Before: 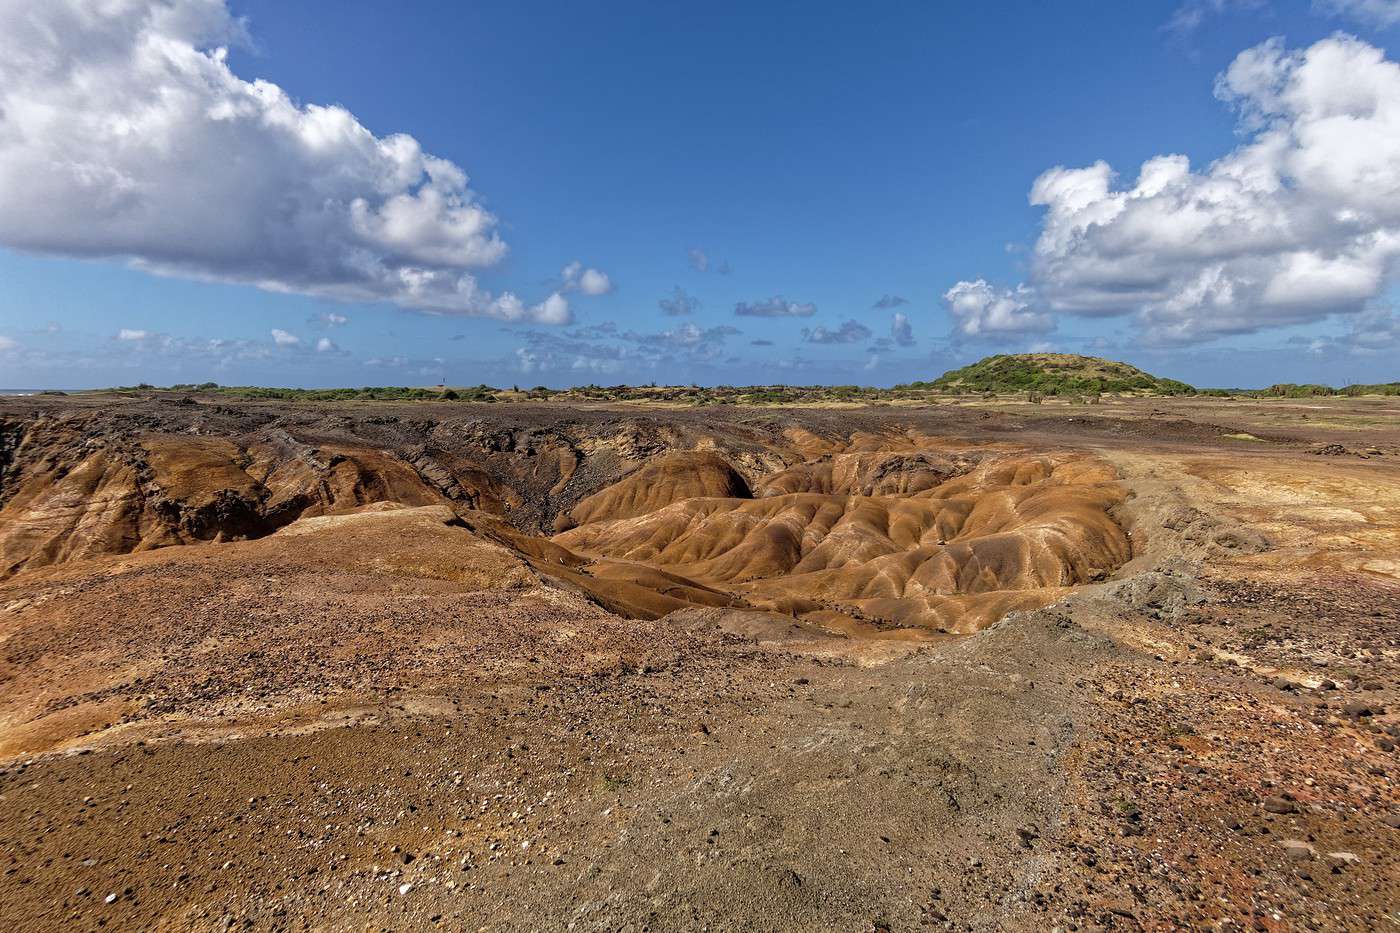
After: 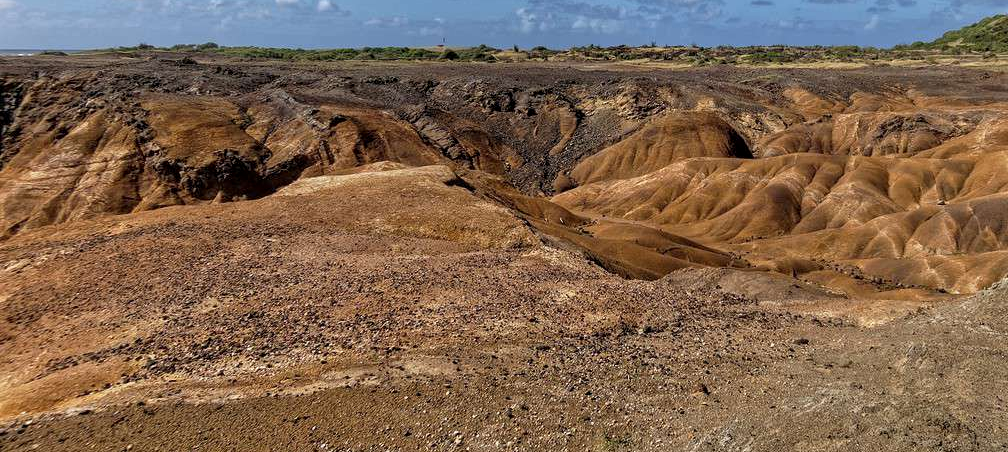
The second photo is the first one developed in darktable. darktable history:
crop: top 36.498%, right 27.964%, bottom 14.995%
local contrast: highlights 100%, shadows 100%, detail 120%, midtone range 0.2
